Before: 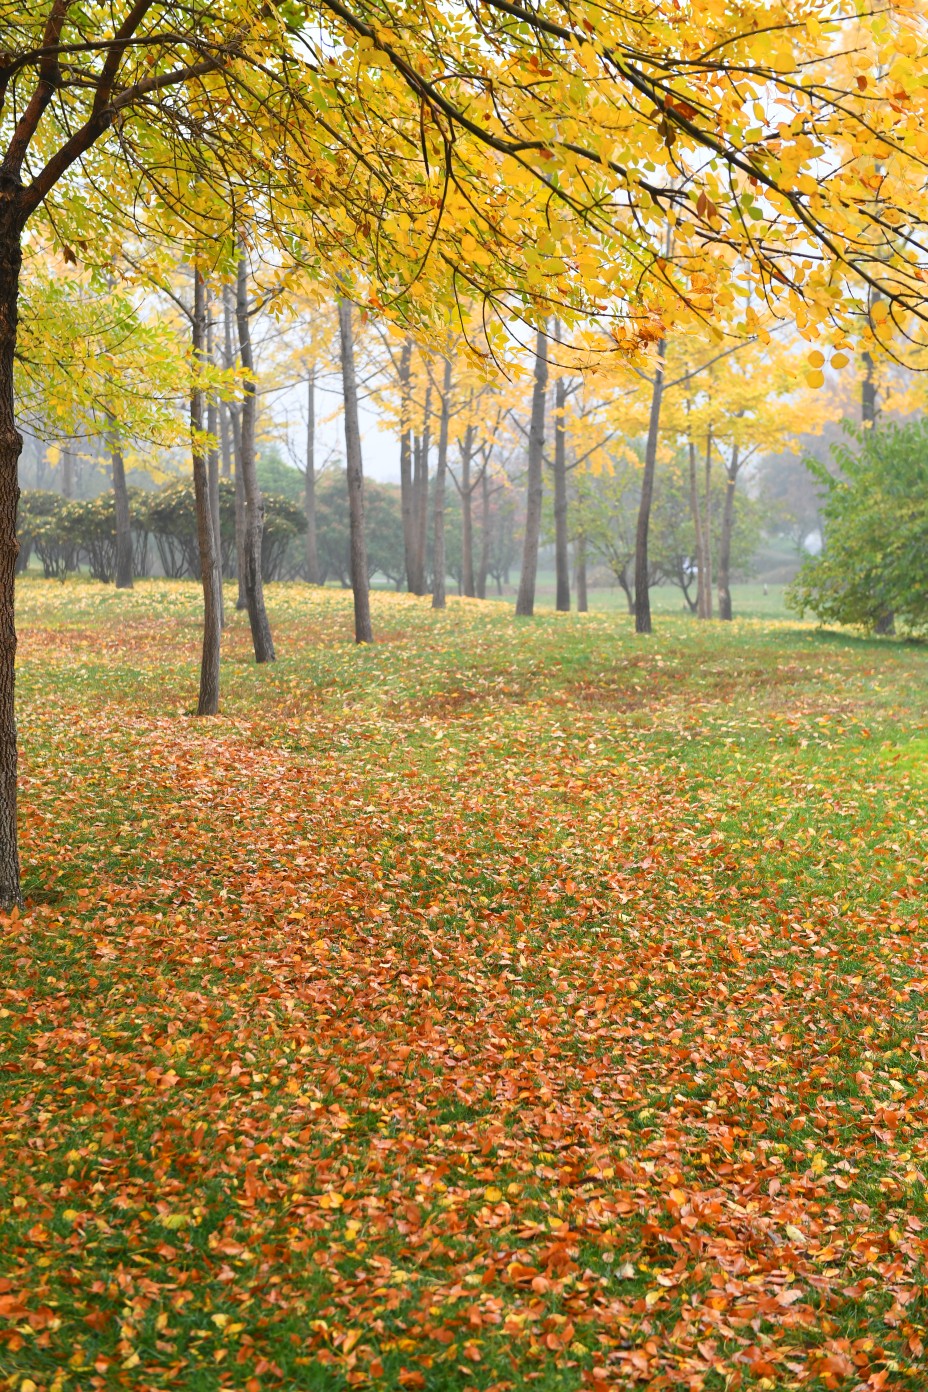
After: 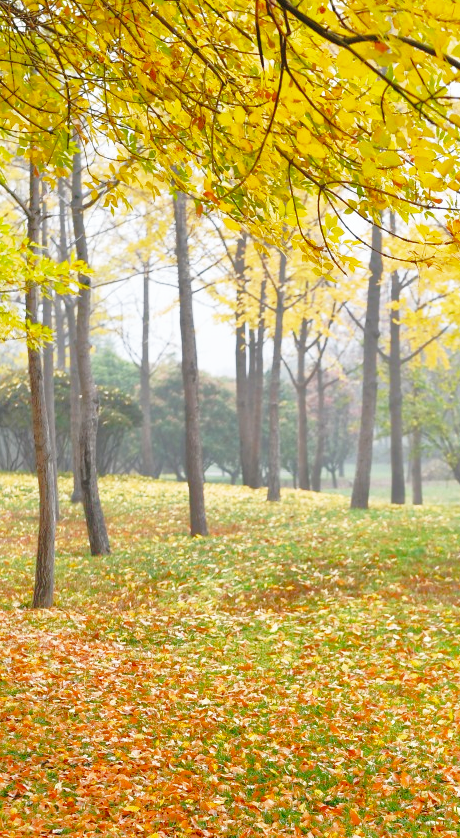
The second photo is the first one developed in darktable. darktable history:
crop: left 17.791%, top 7.716%, right 32.596%, bottom 32.043%
shadows and highlights: shadows 39.84, highlights -59.94
base curve: curves: ch0 [(0, 0) (0.028, 0.03) (0.121, 0.232) (0.46, 0.748) (0.859, 0.968) (1, 1)], preserve colors none
